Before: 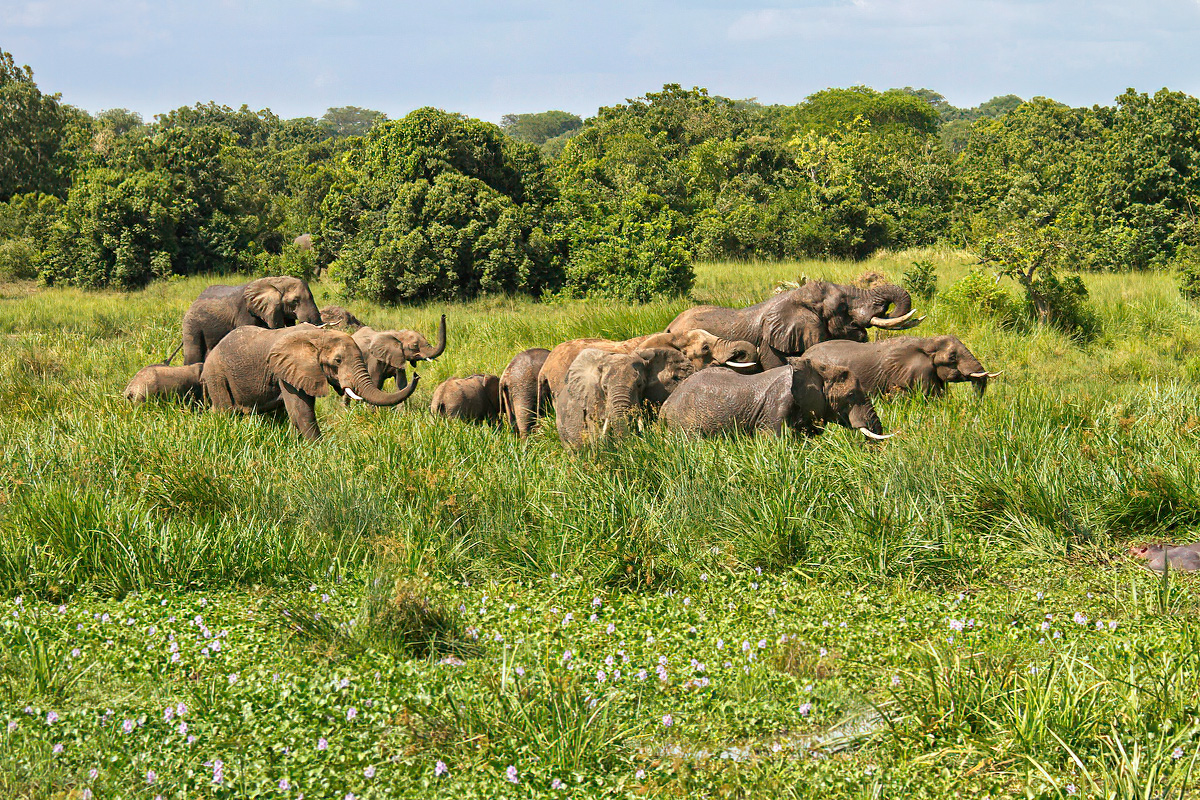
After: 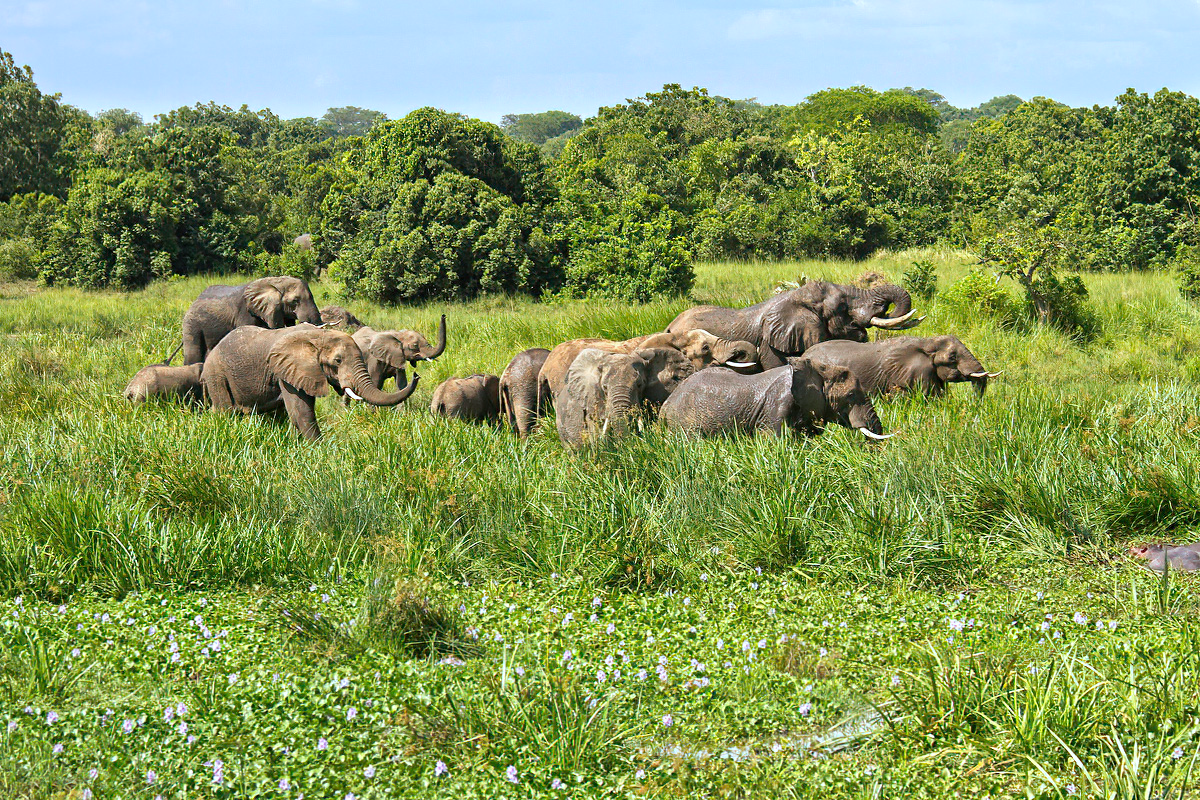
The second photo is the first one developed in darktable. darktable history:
levels: levels [0, 0.474, 0.947]
white balance: red 0.924, blue 1.095
